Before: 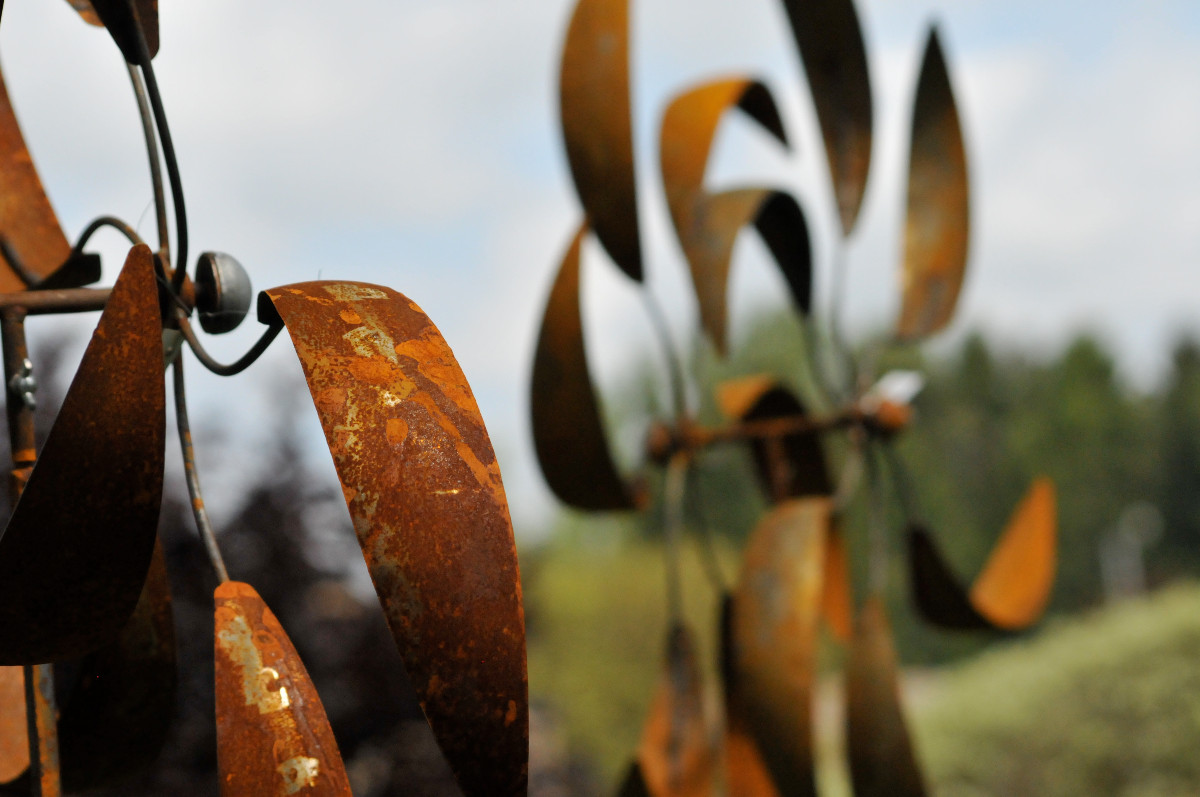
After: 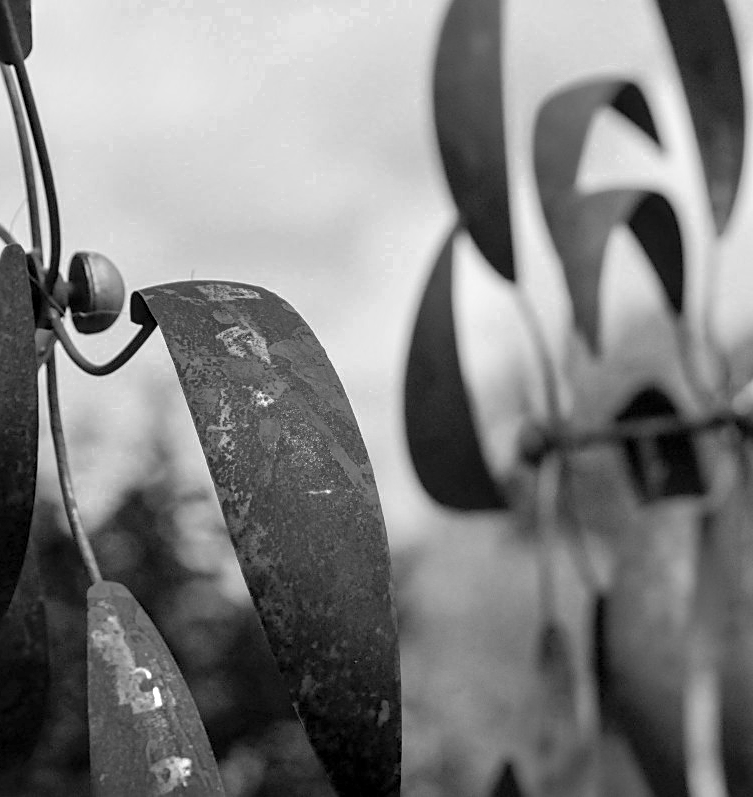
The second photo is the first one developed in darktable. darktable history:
crop: left 10.644%, right 26.528%
contrast brightness saturation: brightness 0.18, saturation -0.5
sharpen: on, module defaults
local contrast: detail 130%
color zones: curves: ch0 [(0.002, 0.589) (0.107, 0.484) (0.146, 0.249) (0.217, 0.352) (0.309, 0.525) (0.39, 0.404) (0.455, 0.169) (0.597, 0.055) (0.724, 0.212) (0.775, 0.691) (0.869, 0.571) (1, 0.587)]; ch1 [(0, 0) (0.143, 0) (0.286, 0) (0.429, 0) (0.571, 0) (0.714, 0) (0.857, 0)]
